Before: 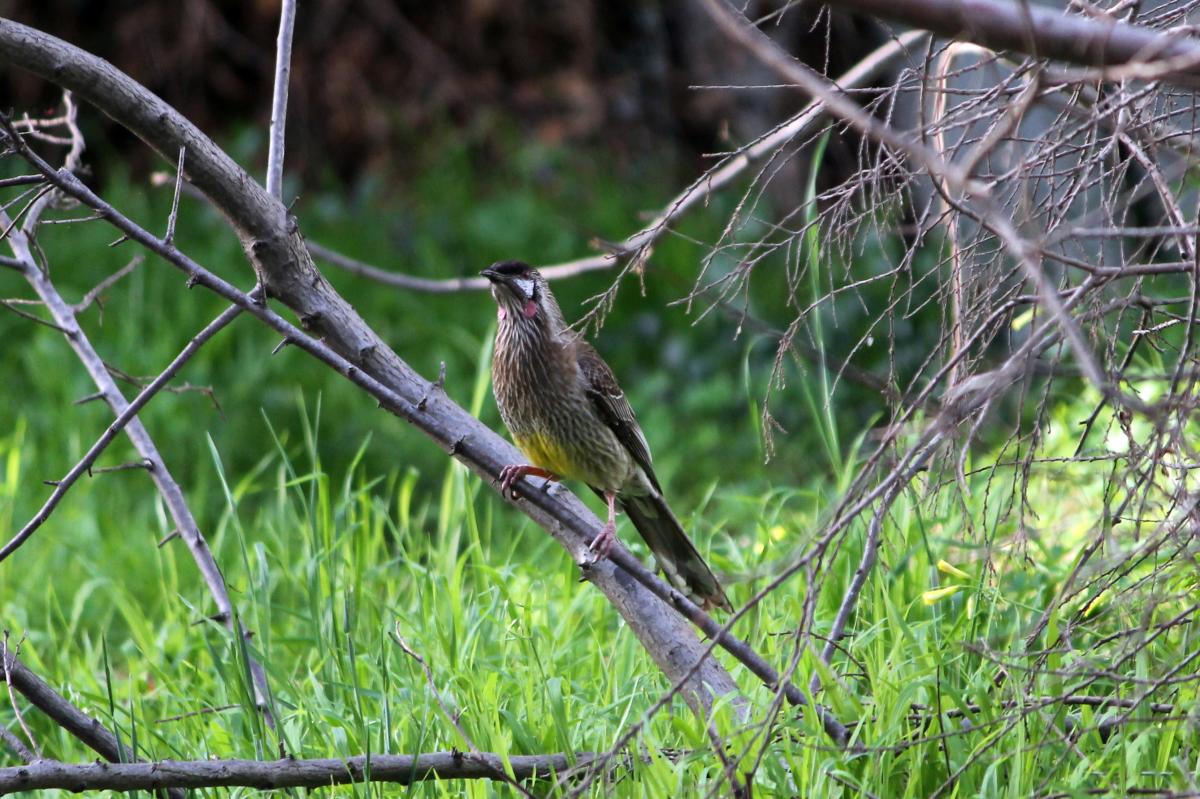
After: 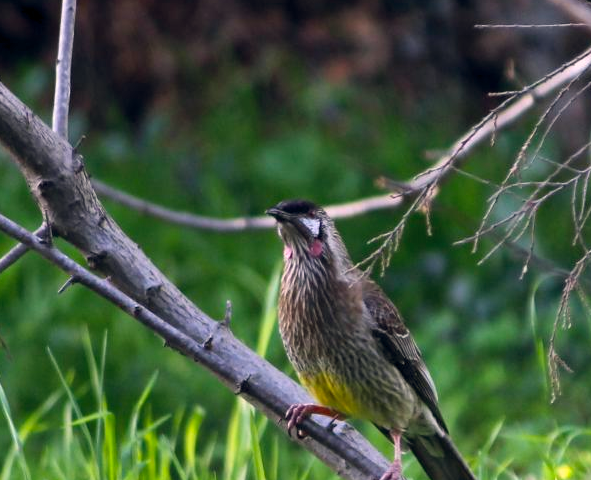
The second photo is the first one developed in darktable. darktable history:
crop: left 17.835%, top 7.675%, right 32.881%, bottom 32.213%
color balance rgb: shadows lift › hue 87.51°, highlights gain › chroma 1.62%, highlights gain › hue 55.1°, global offset › chroma 0.06%, global offset › hue 253.66°, linear chroma grading › global chroma 0.5%, perceptual saturation grading › global saturation 16.38%
